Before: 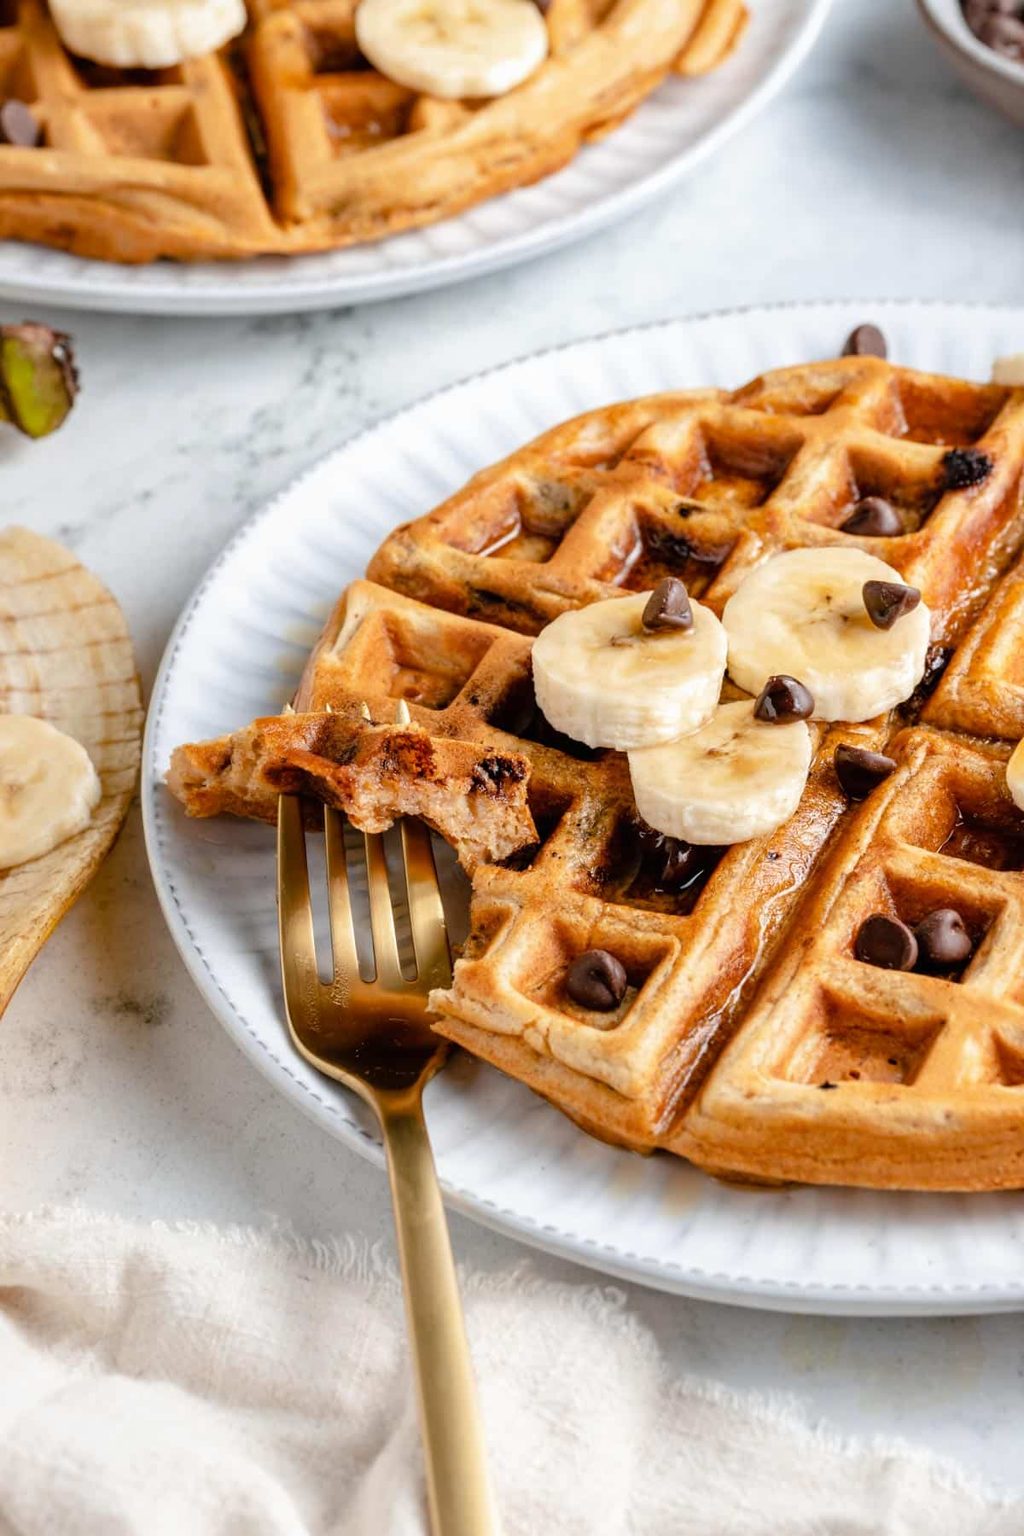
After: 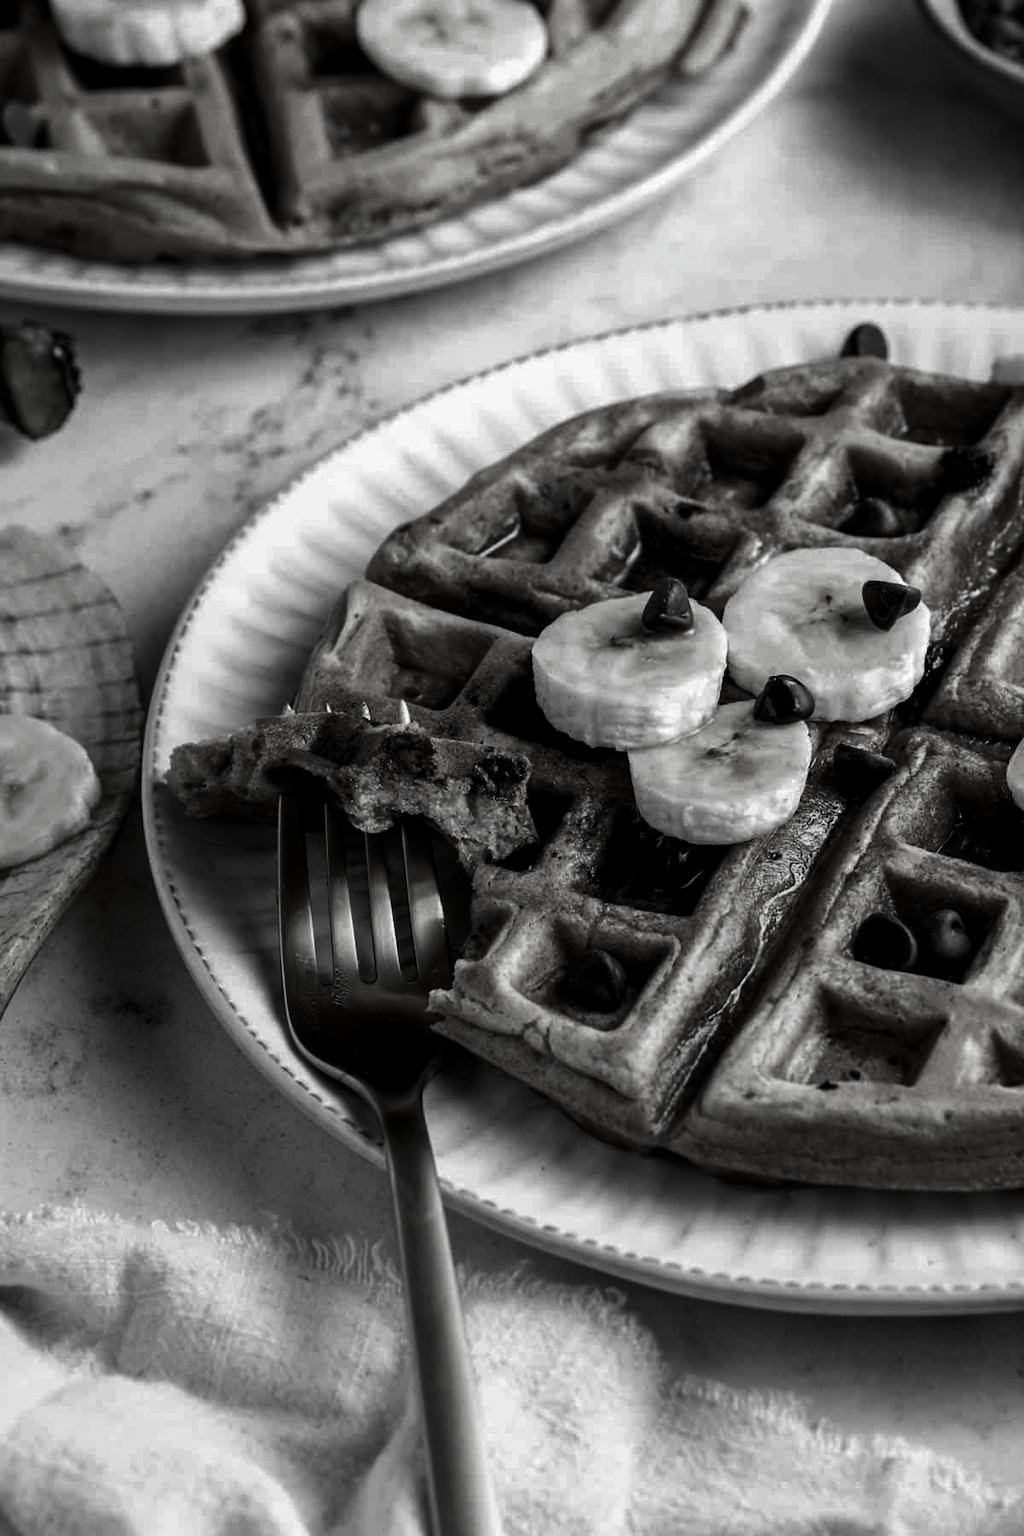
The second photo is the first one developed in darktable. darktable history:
contrast brightness saturation: contrast 0.016, brightness -0.984, saturation -0.988
